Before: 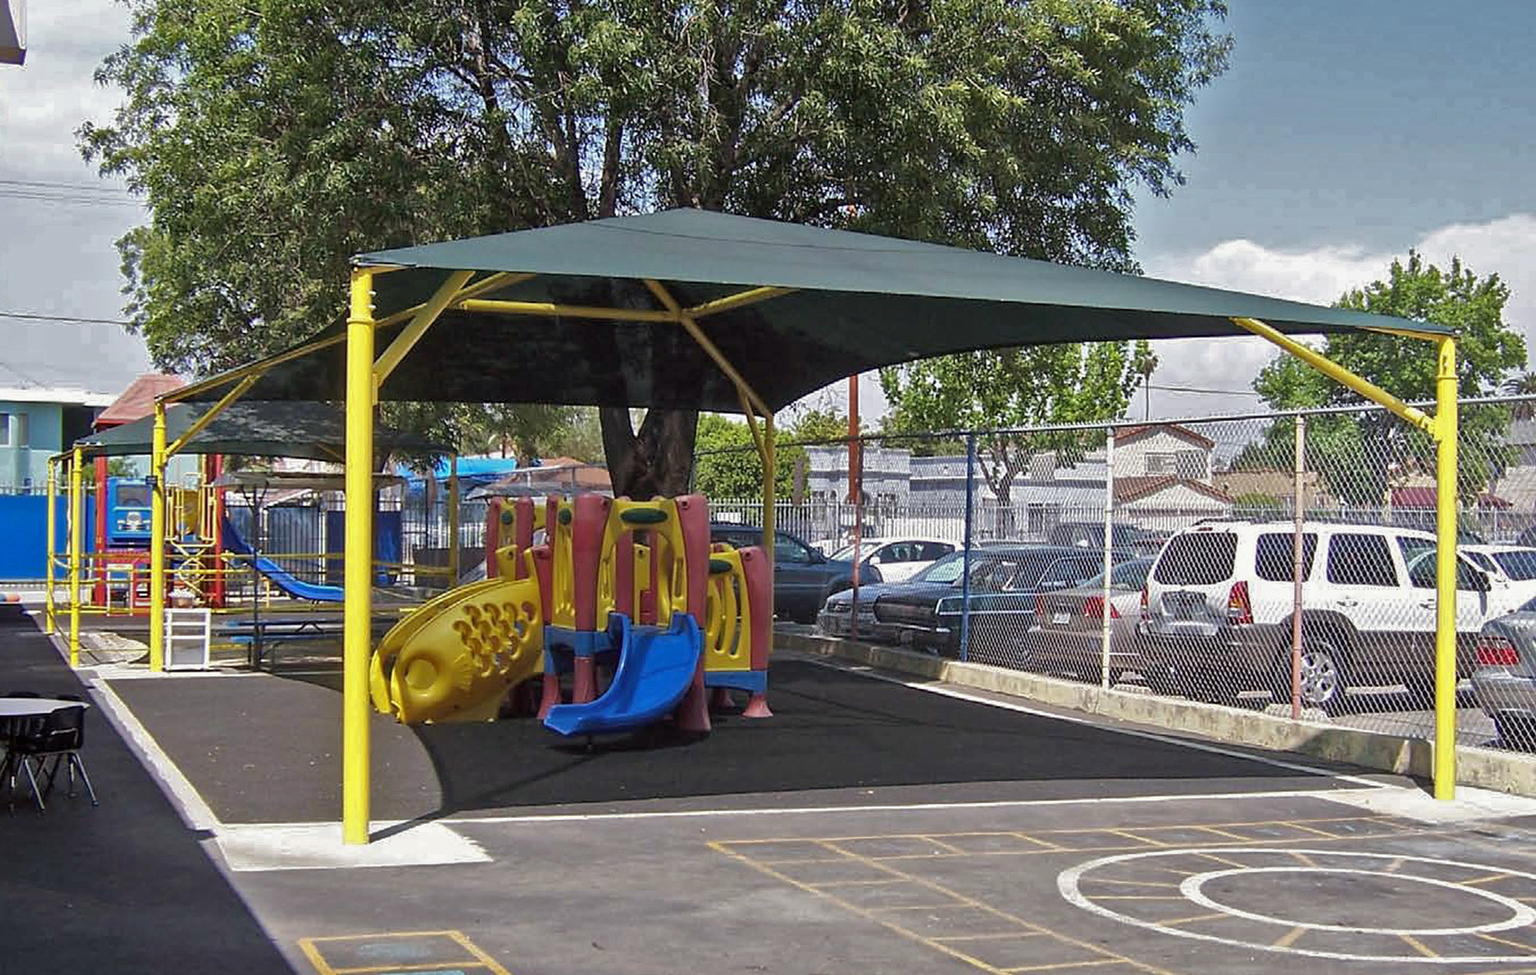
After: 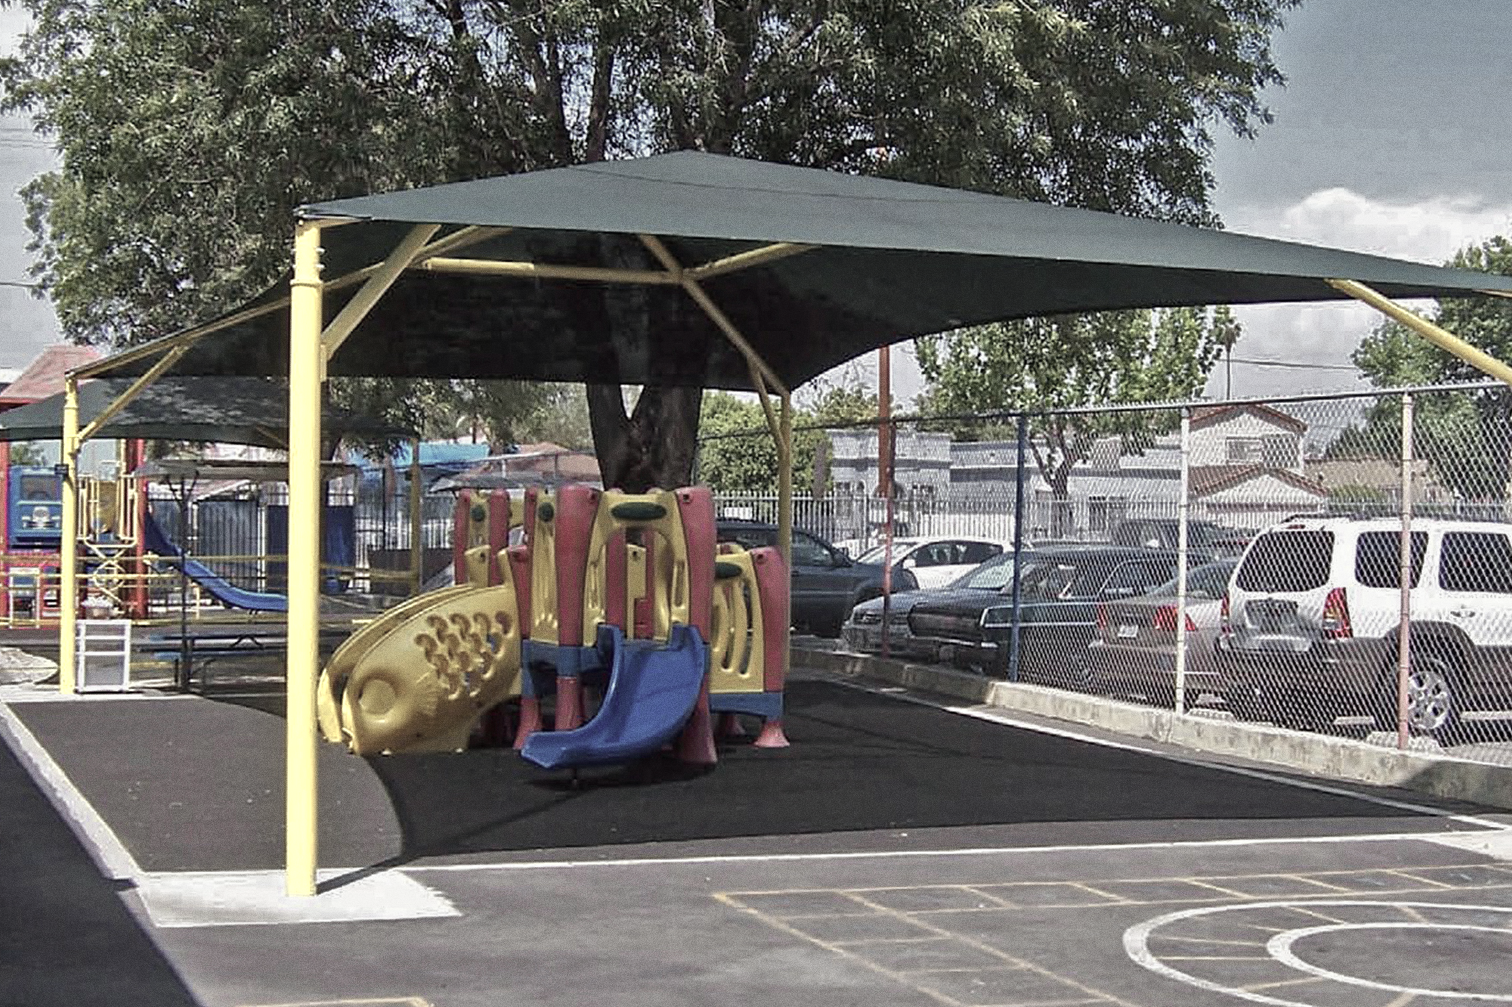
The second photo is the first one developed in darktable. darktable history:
grain: coarseness 0.47 ISO
crop: left 6.446%, top 8.188%, right 9.538%, bottom 3.548%
color zones: curves: ch0 [(0, 0.6) (0.129, 0.585) (0.193, 0.596) (0.429, 0.5) (0.571, 0.5) (0.714, 0.5) (0.857, 0.5) (1, 0.6)]; ch1 [(0, 0.453) (0.112, 0.245) (0.213, 0.252) (0.429, 0.233) (0.571, 0.231) (0.683, 0.242) (0.857, 0.296) (1, 0.453)]
